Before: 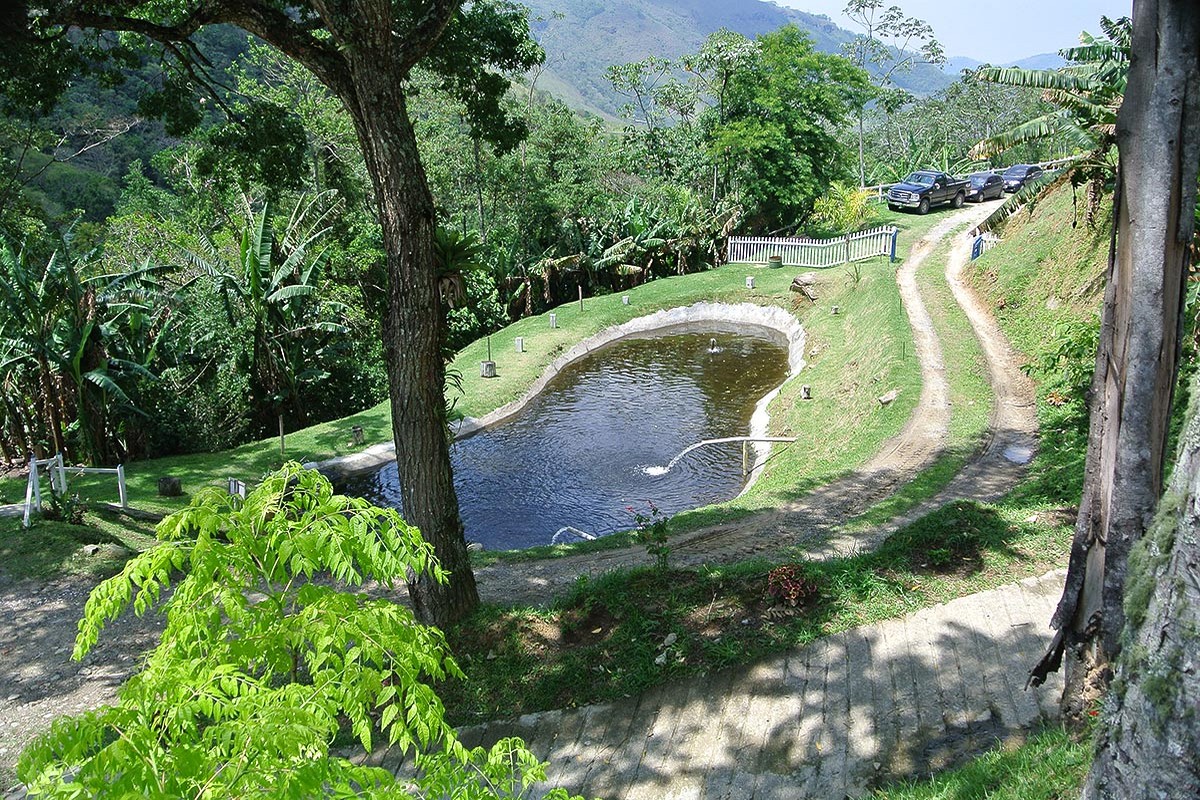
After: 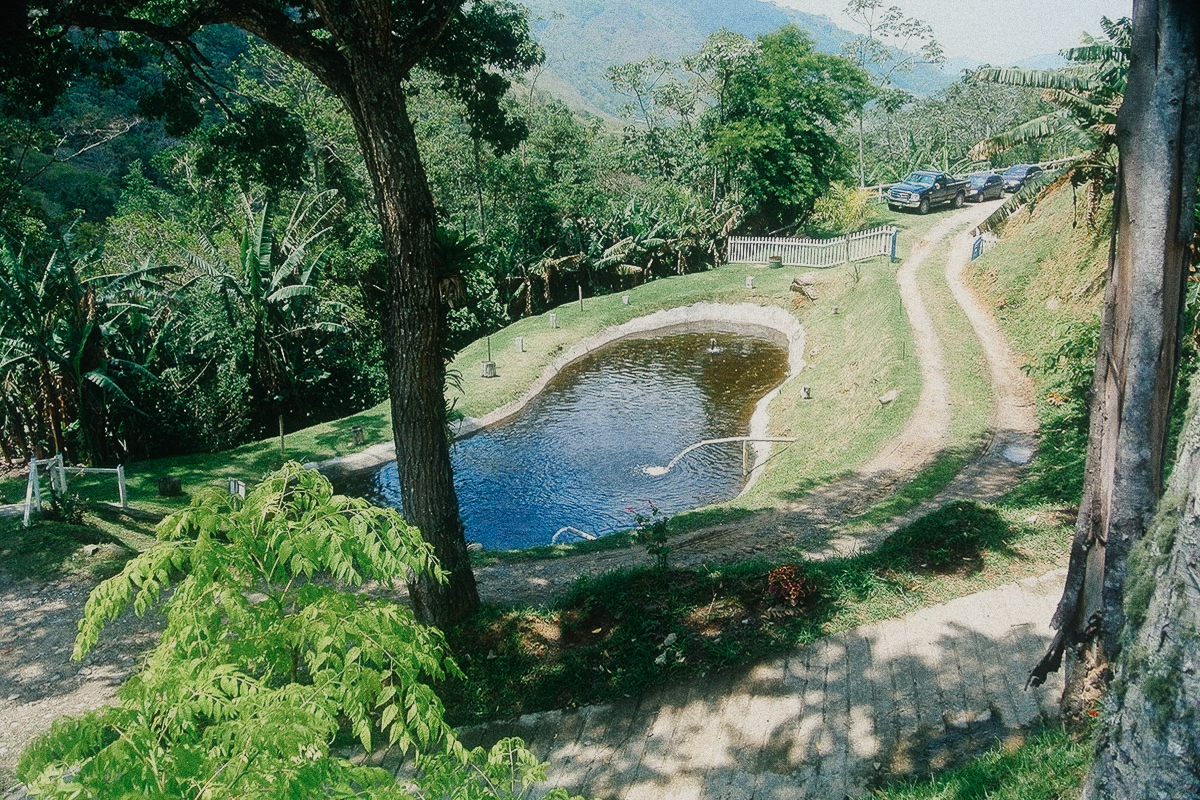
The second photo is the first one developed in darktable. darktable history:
contrast equalizer "negative clarity": octaves 7, y [[0.6 ×6], [0.55 ×6], [0 ×6], [0 ×6], [0 ×6]], mix -0.3
color balance rgb "creative | pacific film": shadows lift › chroma 2%, shadows lift › hue 219.6°, power › hue 313.2°, highlights gain › chroma 3%, highlights gain › hue 75.6°, global offset › luminance 0.5%, perceptual saturation grading › global saturation 15.33%, perceptual saturation grading › highlights -19.33%, perceptual saturation grading › shadows 20%, global vibrance 20%
color equalizer "creative | pacific": saturation › orange 1.03, saturation › yellow 0.883, saturation › green 0.883, saturation › blue 1.08, saturation › magenta 1.05, hue › orange -4.88, hue › green 8.78, brightness › red 1.06, brightness › orange 1.08, brightness › yellow 0.916, brightness › green 0.916, brightness › cyan 1.04, brightness › blue 1.12, brightness › magenta 1.07 | blend: blend mode normal, opacity 100%; mask: uniform (no mask)
diffuse or sharpen "bloom 20%": radius span 32, 1st order speed 50%, 2nd order speed 50%, 3rd order speed 50%, 4th order speed 50% | blend: blend mode normal, opacity 20%; mask: uniform (no mask)
exposure "auto exposure": compensate highlight preservation false
rgb primaries "creative | pacific": red hue -0.042, red purity 1.1, green hue 0.047, green purity 1.12, blue hue -0.089, blue purity 0.937
sigmoid: contrast 1.7, skew -0.2, preserve hue 0%, red attenuation 0.1, red rotation 0.035, green attenuation 0.1, green rotation -0.017, blue attenuation 0.15, blue rotation -0.052, base primaries Rec2020
grain "silver grain": coarseness 0.09 ISO, strength 40%
